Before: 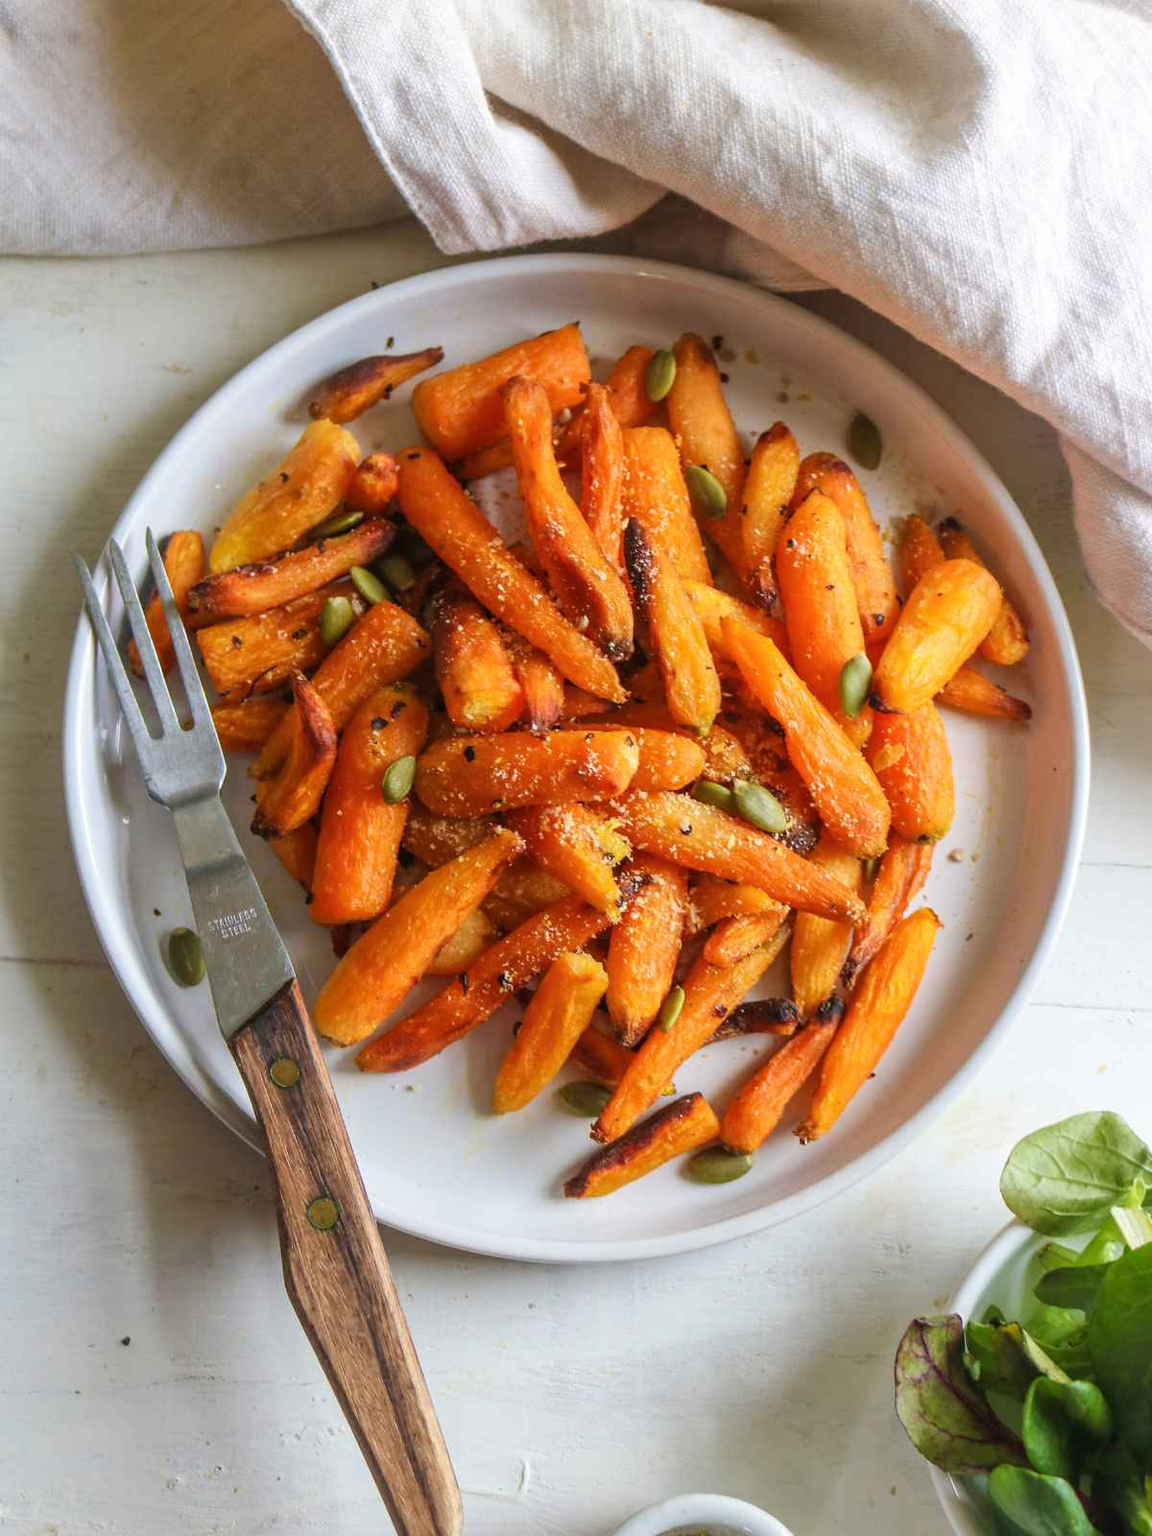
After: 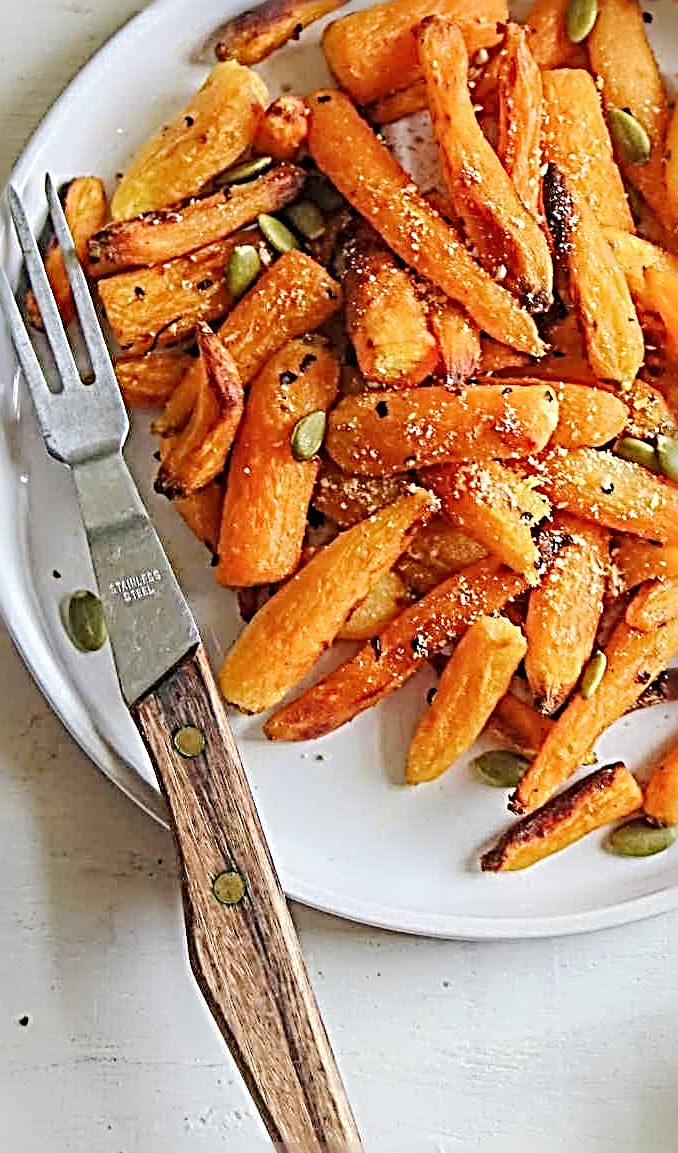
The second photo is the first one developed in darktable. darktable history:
crop: left 8.97%, top 23.549%, right 34.506%, bottom 4.341%
sharpen: radius 4.046, amount 1.992
base curve: curves: ch0 [(0, 0) (0.158, 0.273) (0.879, 0.895) (1, 1)], preserve colors none
